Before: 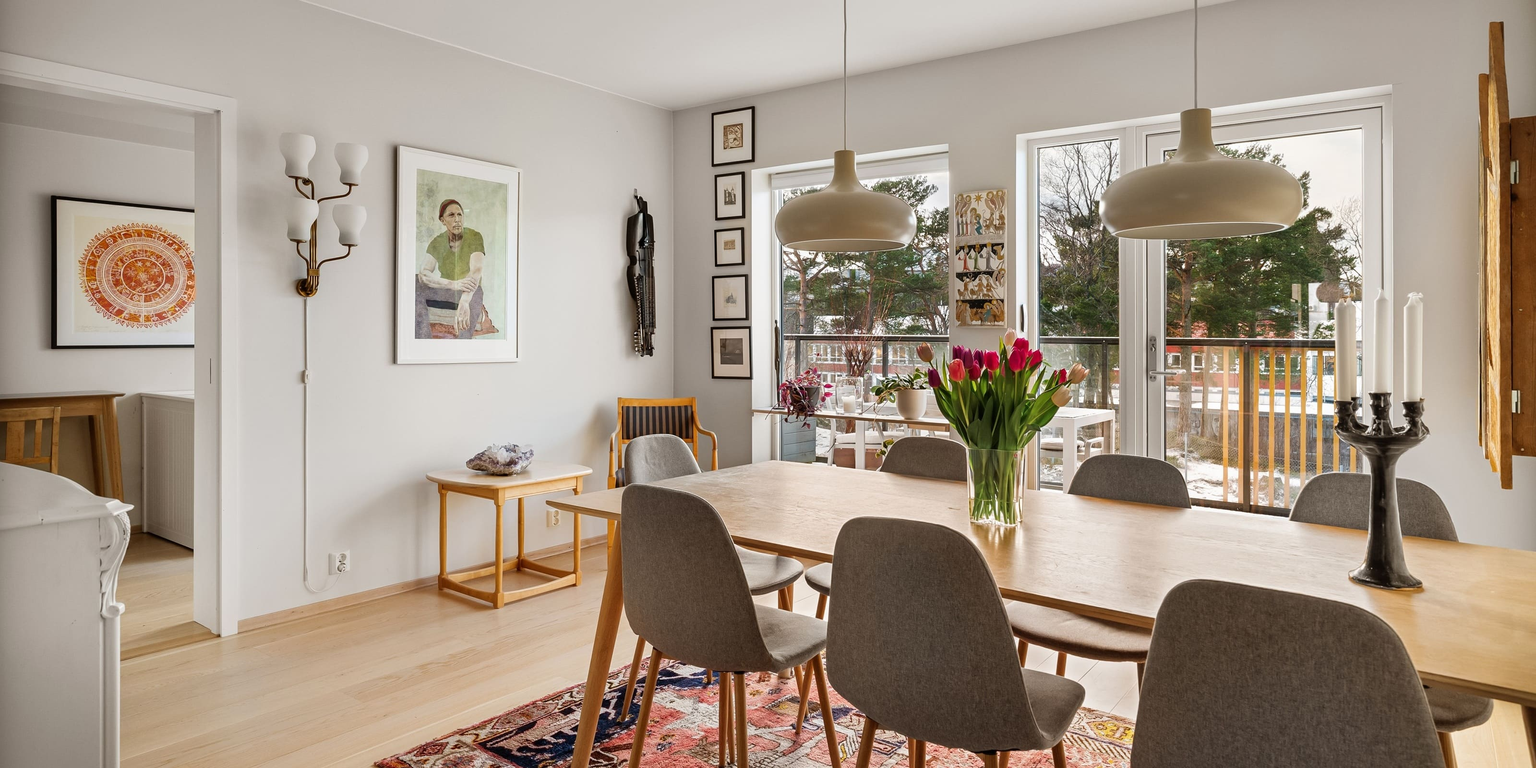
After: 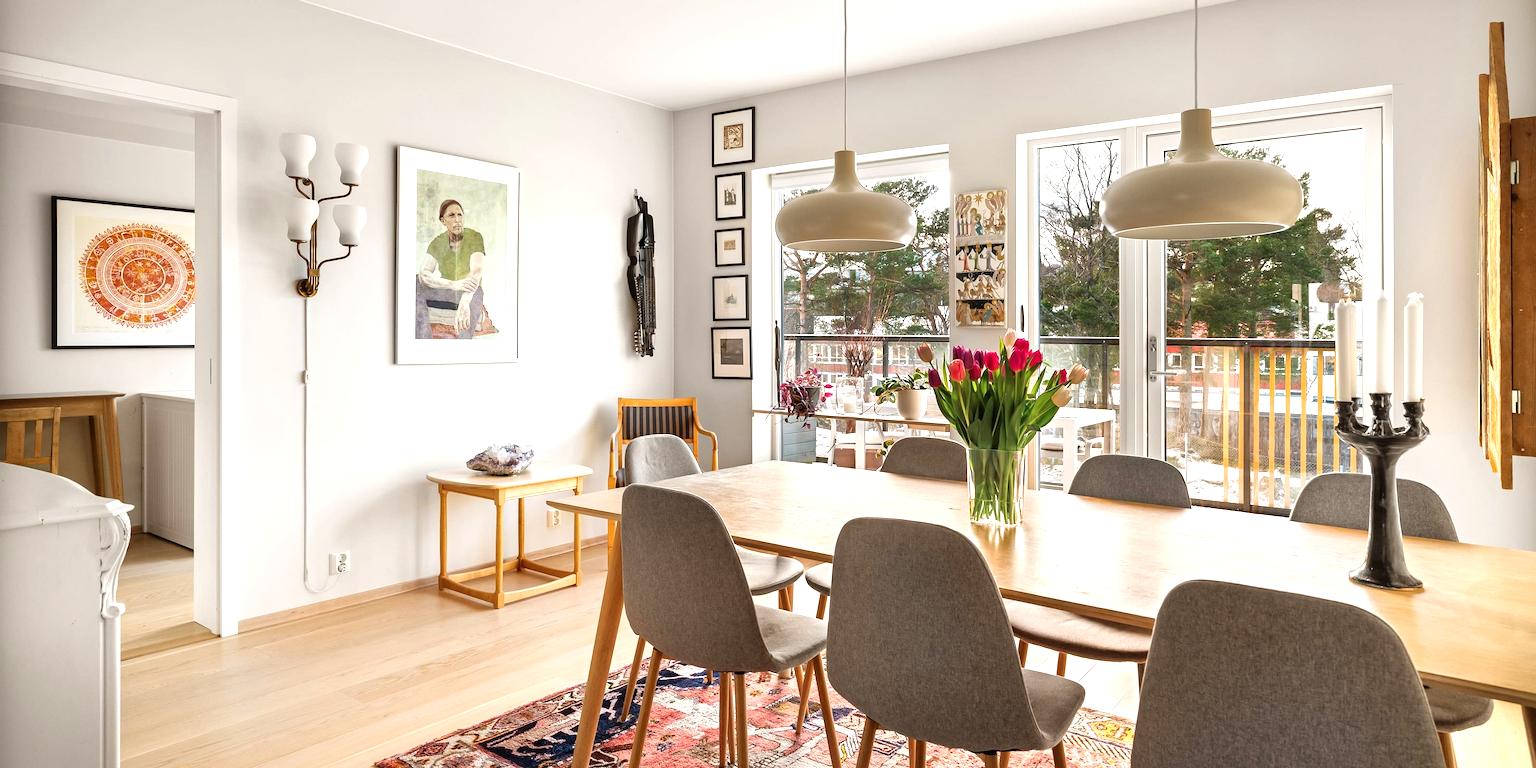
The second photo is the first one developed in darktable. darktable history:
exposure: exposure 0.731 EV, compensate highlight preservation false
